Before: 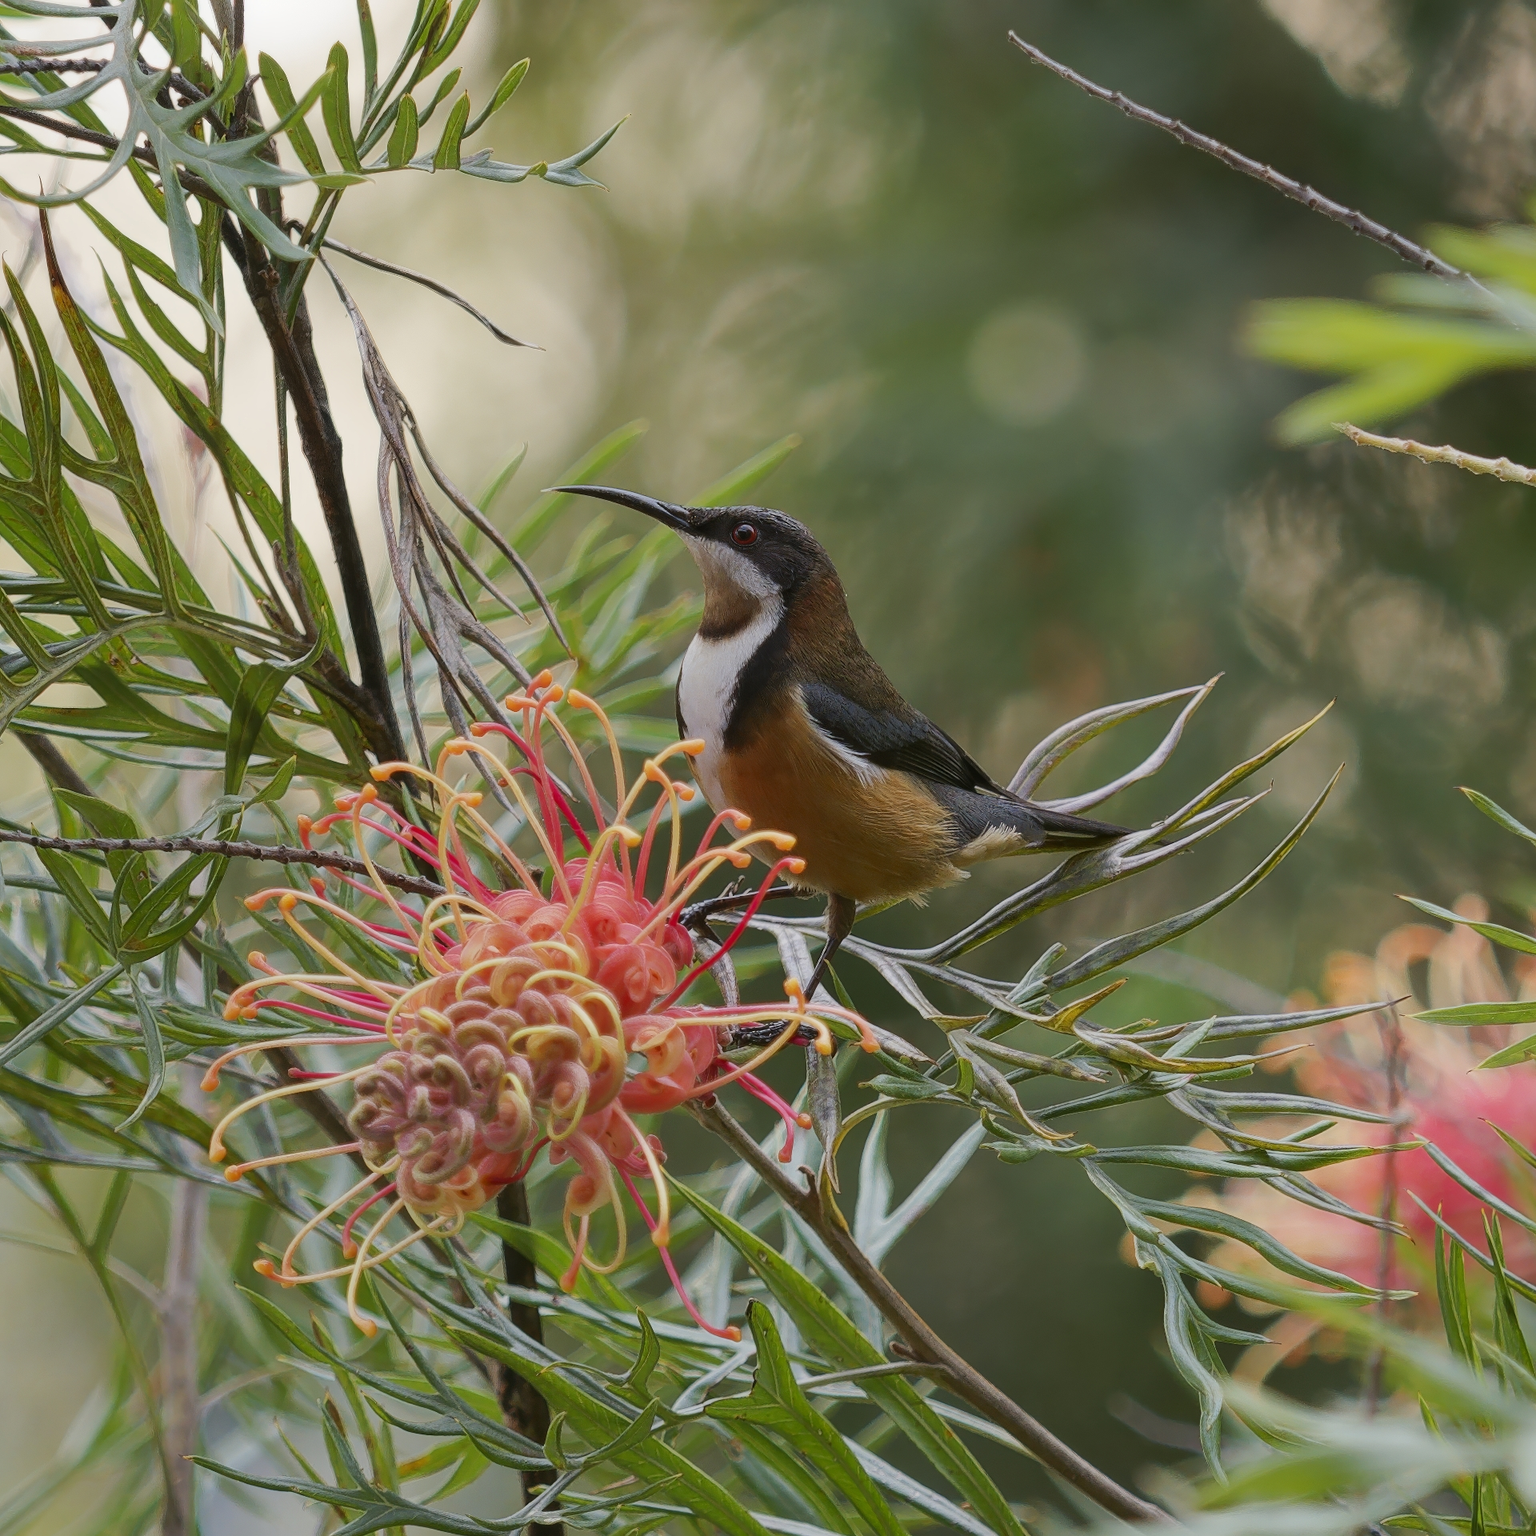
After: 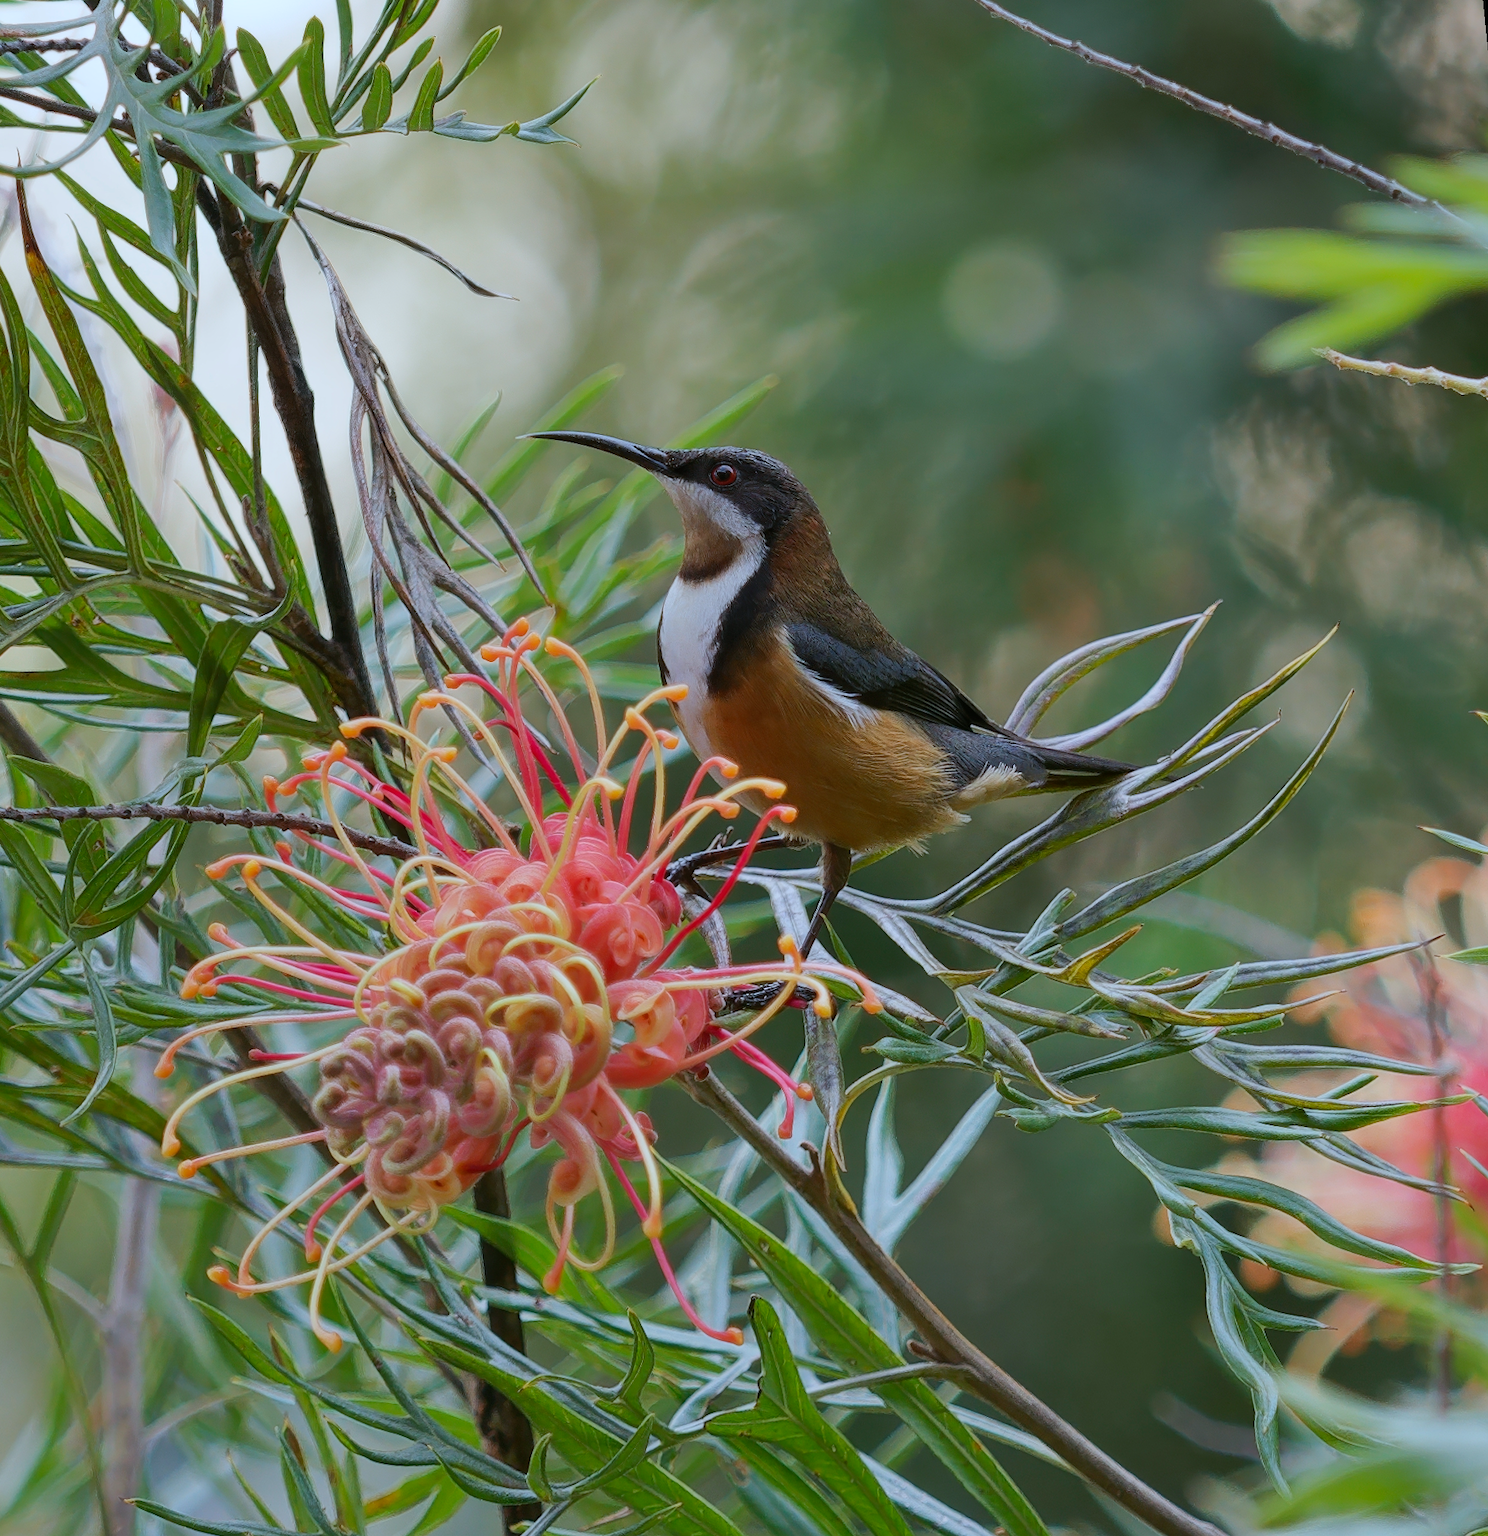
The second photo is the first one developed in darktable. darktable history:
shadows and highlights: shadows 37.27, highlights -28.18, soften with gaussian
exposure: compensate highlight preservation false
rotate and perspective: rotation -1.68°, lens shift (vertical) -0.146, crop left 0.049, crop right 0.912, crop top 0.032, crop bottom 0.96
white balance: red 0.931, blue 1.11
